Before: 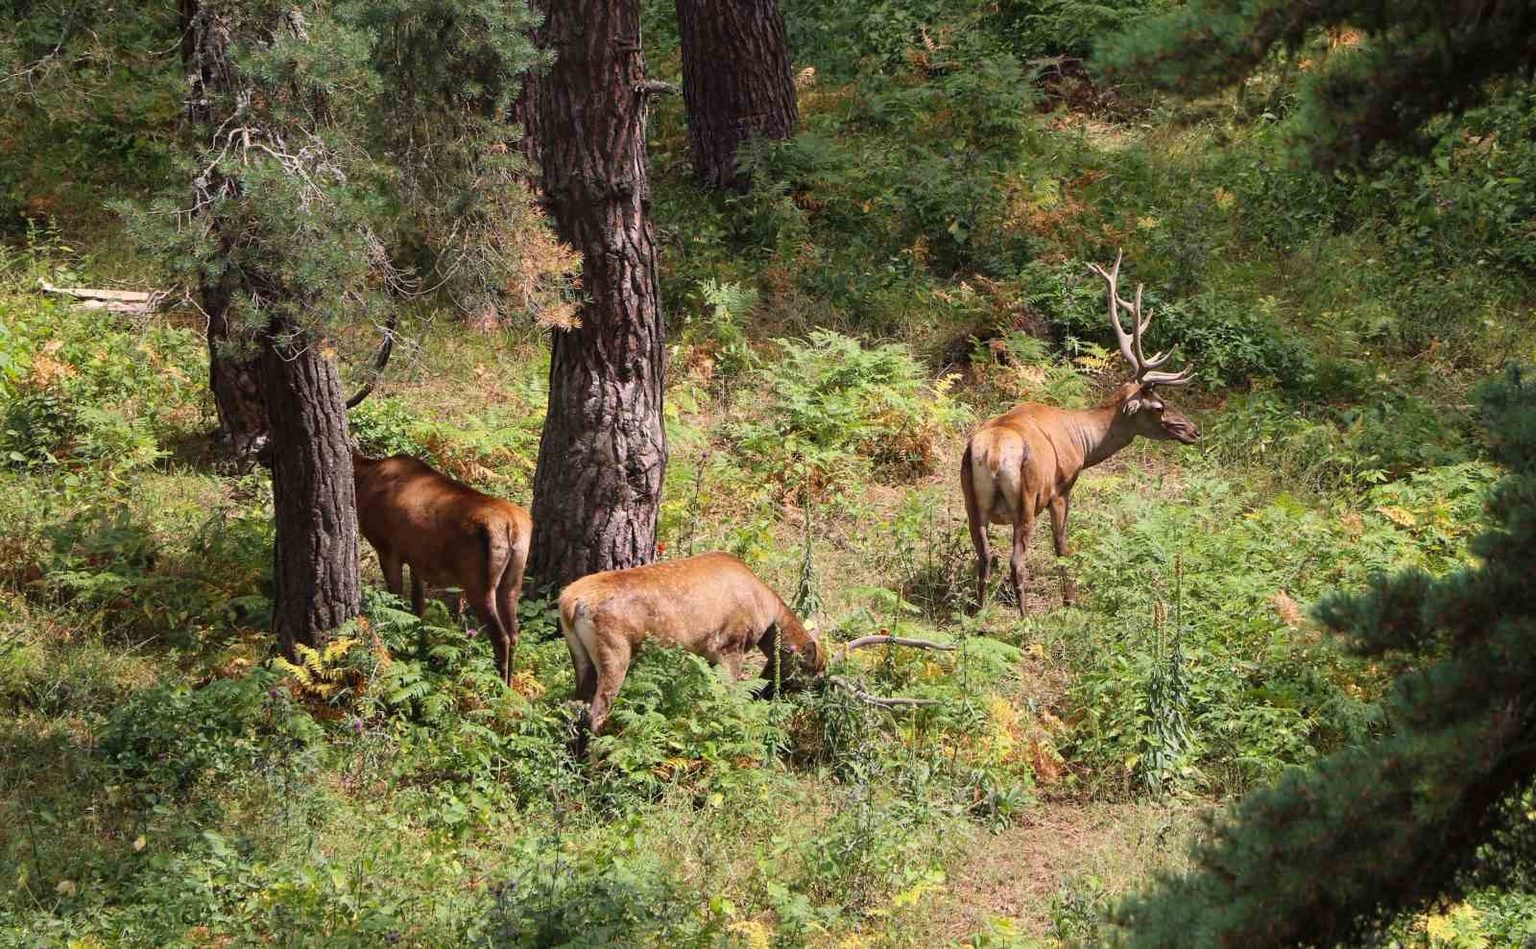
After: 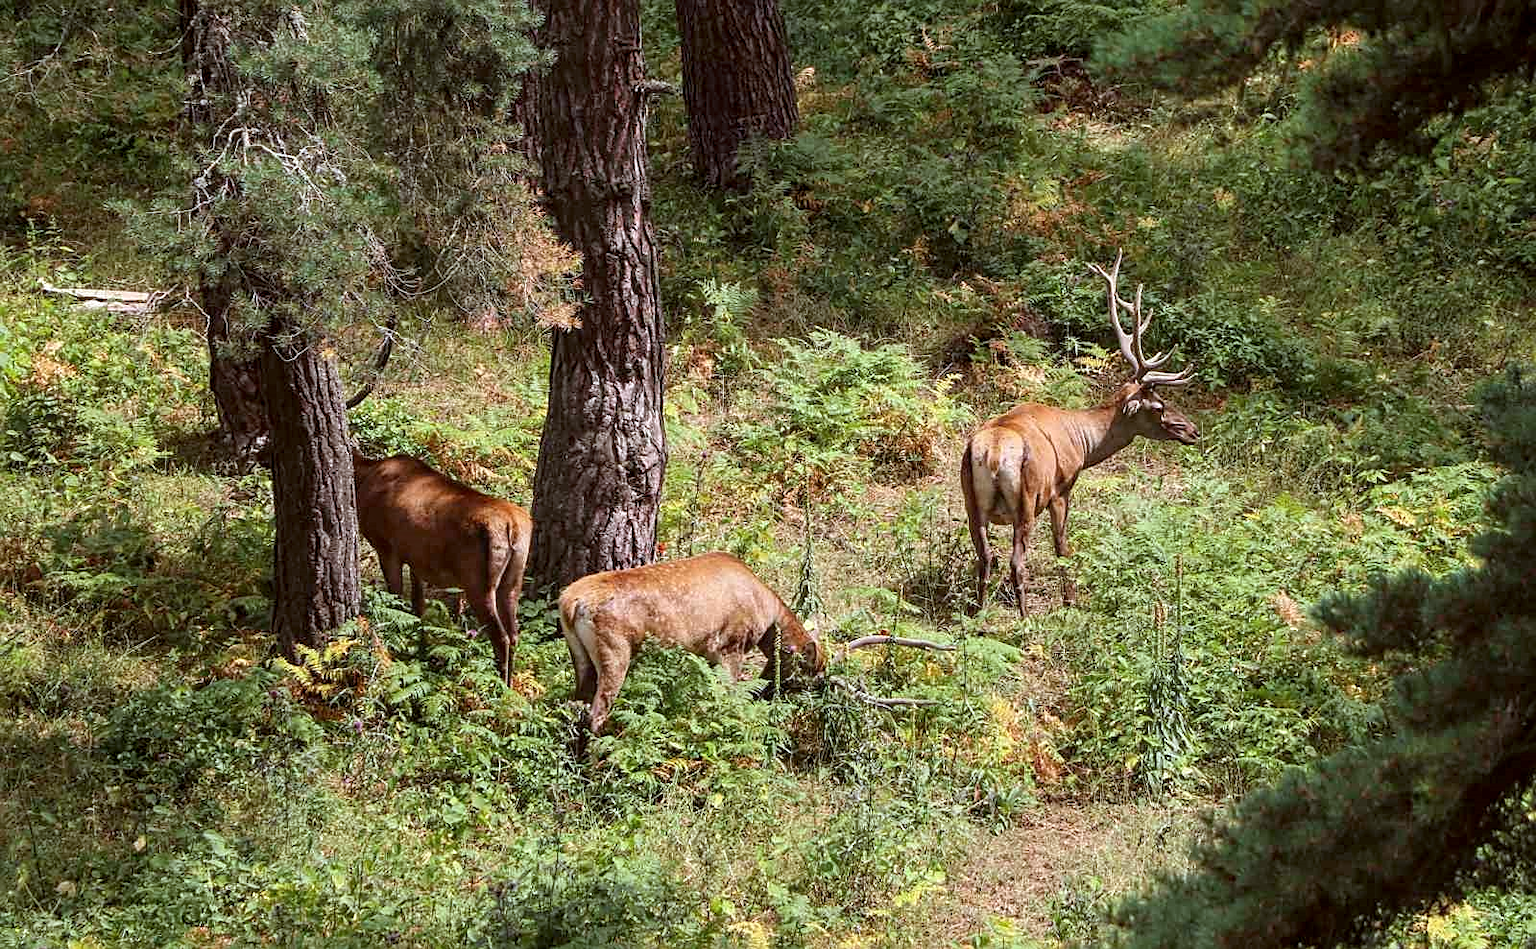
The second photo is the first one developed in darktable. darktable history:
sharpen: on, module defaults
color correction: highlights a* -3.47, highlights b* -6.83, shadows a* 3.26, shadows b* 5.21
local contrast: on, module defaults
